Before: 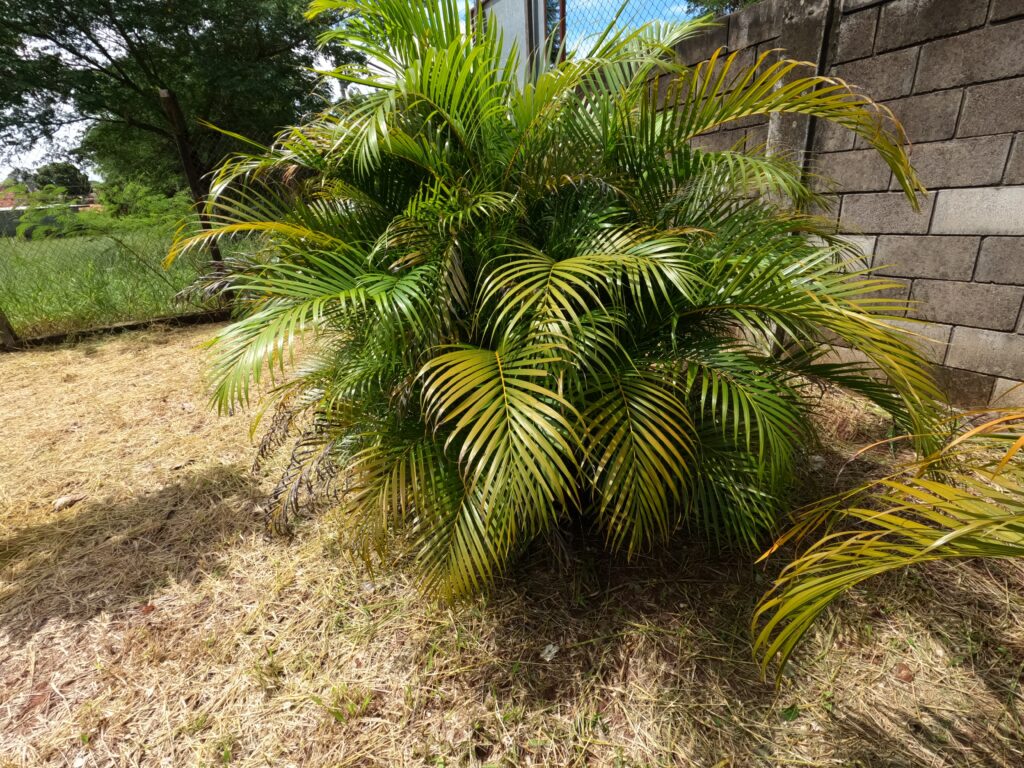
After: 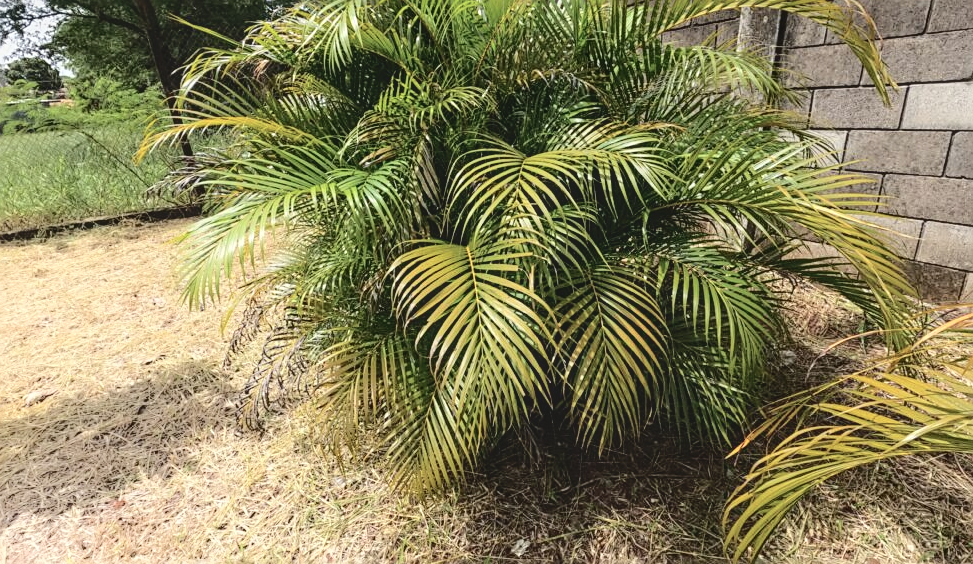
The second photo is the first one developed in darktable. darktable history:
sharpen: on, module defaults
tone curve: curves: ch0 [(0, 0) (0.003, 0.072) (0.011, 0.073) (0.025, 0.072) (0.044, 0.076) (0.069, 0.089) (0.1, 0.103) (0.136, 0.123) (0.177, 0.158) (0.224, 0.21) (0.277, 0.275) (0.335, 0.372) (0.399, 0.463) (0.468, 0.556) (0.543, 0.633) (0.623, 0.712) (0.709, 0.795) (0.801, 0.869) (0.898, 0.942) (1, 1)], color space Lab, independent channels, preserve colors none
local contrast: on, module defaults
crop and rotate: left 2.865%, top 13.725%, right 2.113%, bottom 12.721%
shadows and highlights: highlights 71.01, soften with gaussian
contrast brightness saturation: contrast -0.133, brightness 0.052, saturation -0.133
